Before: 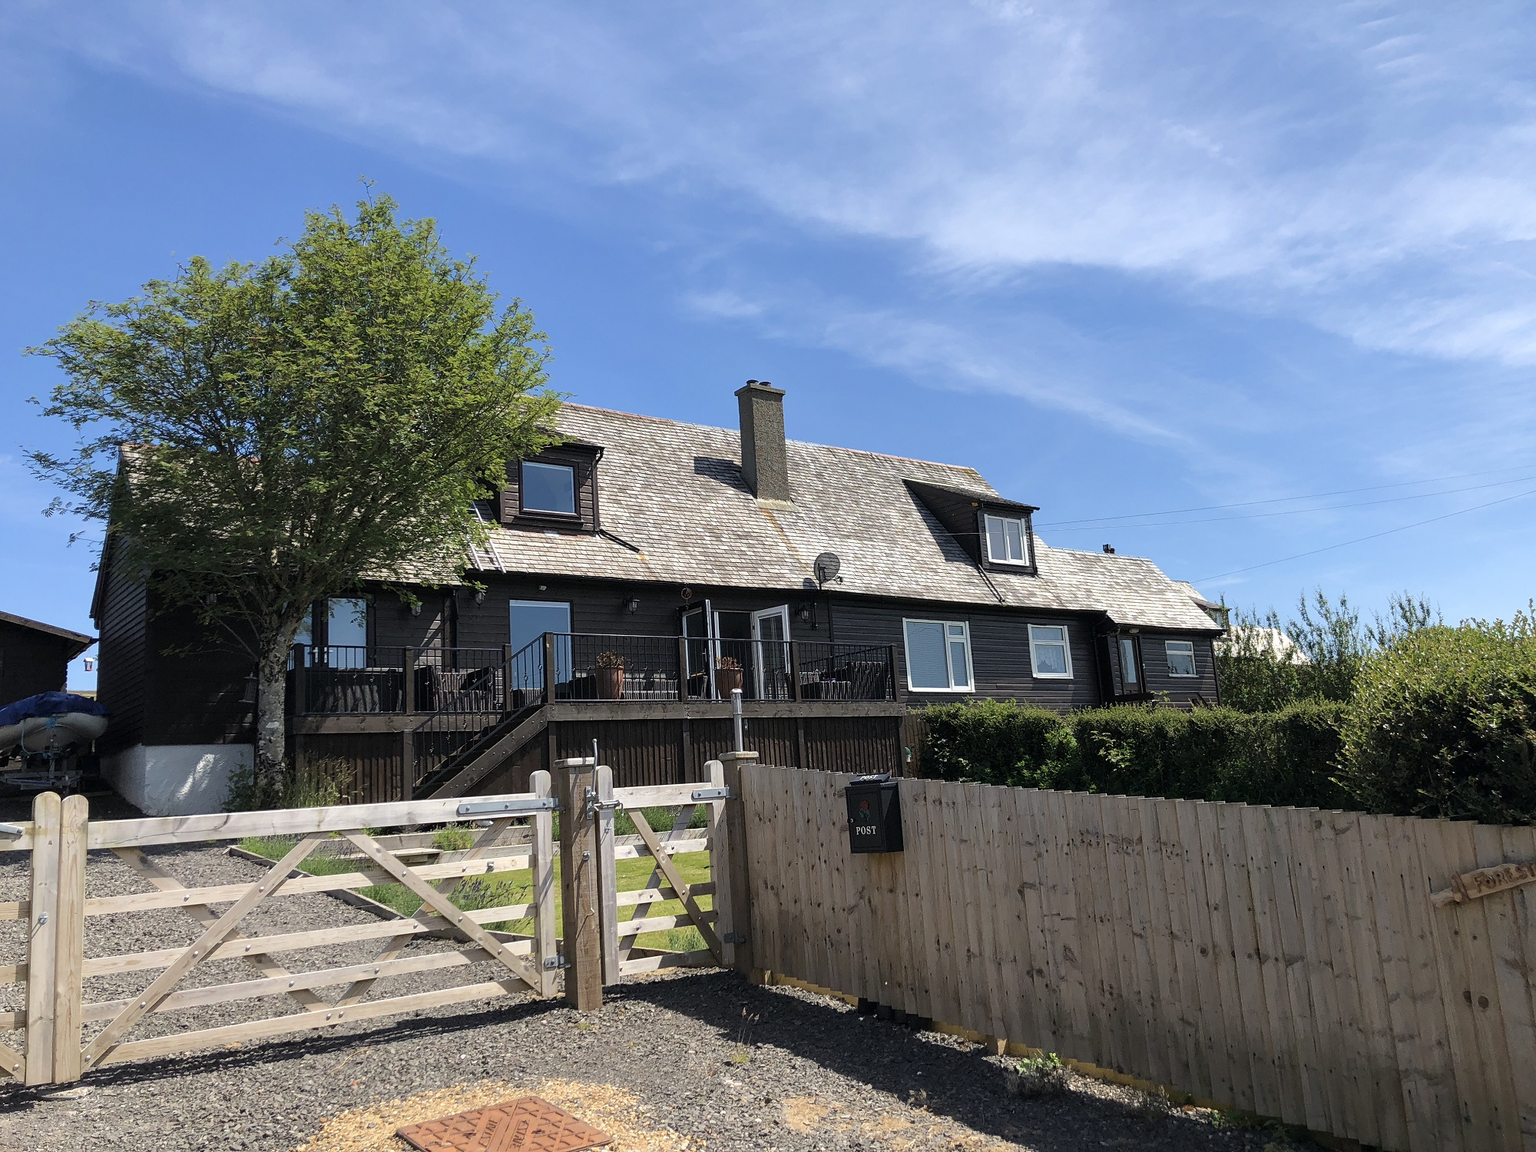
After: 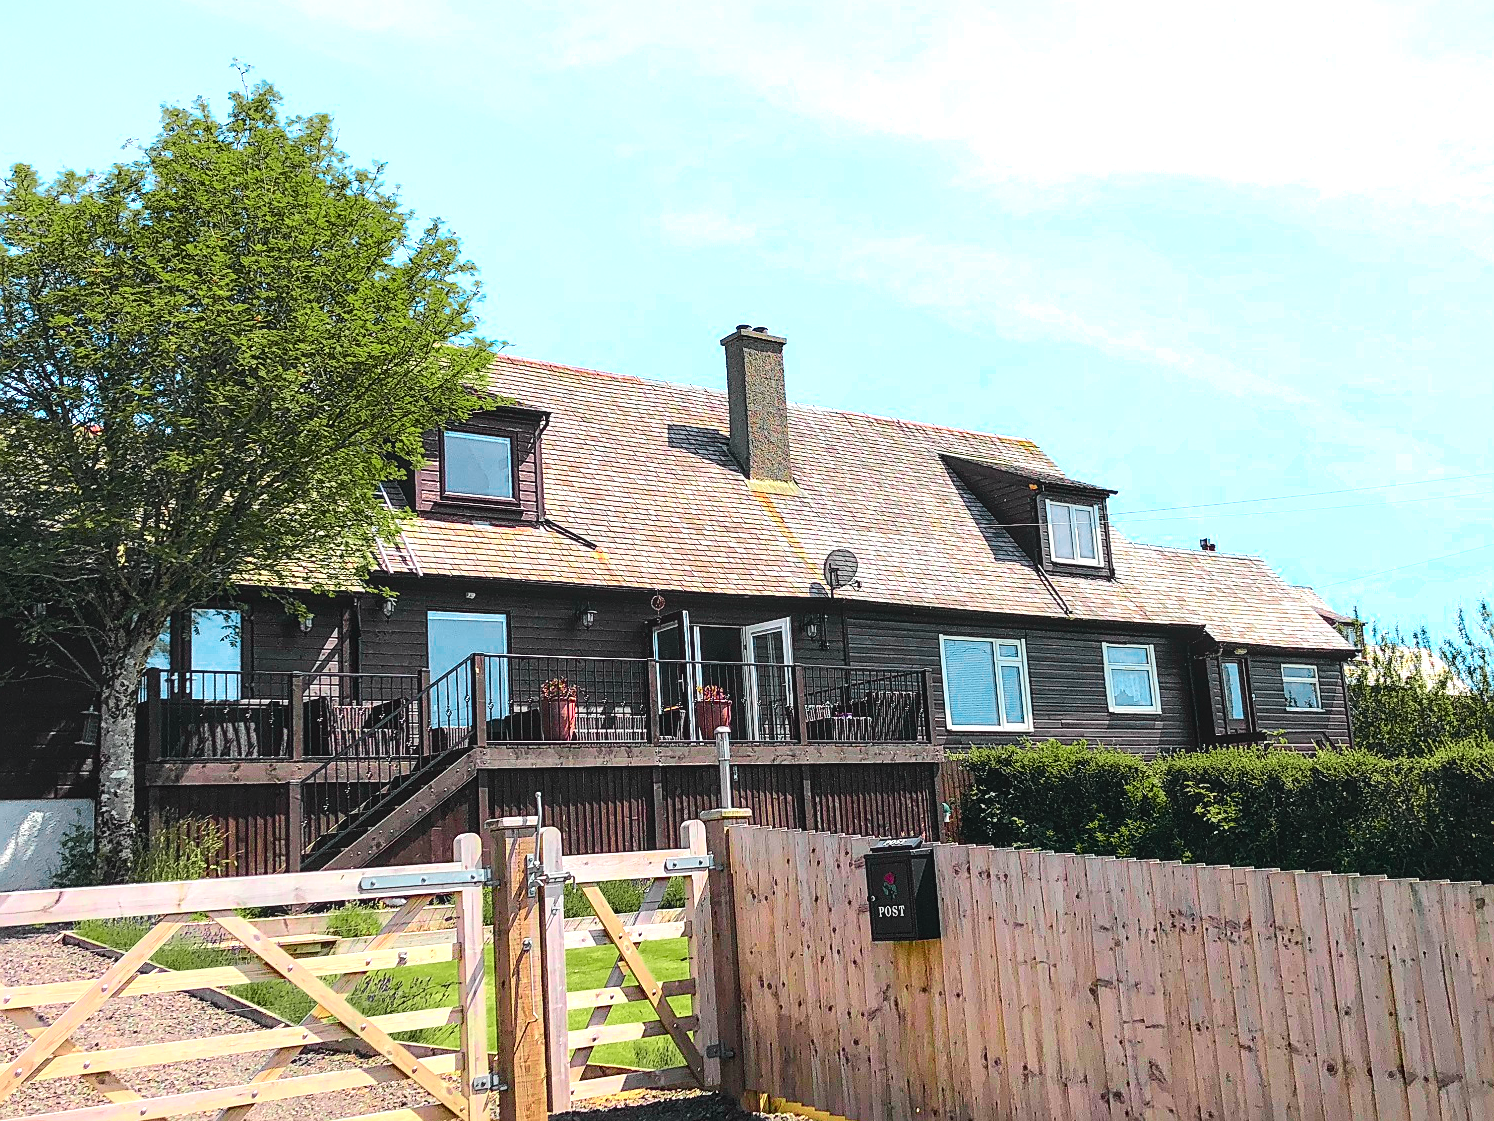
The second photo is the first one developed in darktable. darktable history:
tone curve: curves: ch0 [(0, 0.014) (0.12, 0.096) (0.386, 0.49) (0.54, 0.684) (0.751, 0.855) (0.89, 0.943) (0.998, 0.989)]; ch1 [(0, 0) (0.133, 0.099) (0.437, 0.41) (0.5, 0.5) (0.517, 0.536) (0.548, 0.575) (0.582, 0.639) (0.627, 0.692) (0.836, 0.868) (1, 1)]; ch2 [(0, 0) (0.374, 0.341) (0.456, 0.443) (0.478, 0.49) (0.501, 0.5) (0.528, 0.538) (0.55, 0.6) (0.572, 0.633) (0.702, 0.775) (1, 1)], color space Lab, independent channels, preserve colors none
color zones: curves: ch0 [(0, 0.533) (0.126, 0.533) (0.234, 0.533) (0.368, 0.357) (0.5, 0.5) (0.625, 0.5) (0.74, 0.637) (0.875, 0.5)]; ch1 [(0.004, 0.708) (0.129, 0.662) (0.25, 0.5) (0.375, 0.331) (0.496, 0.396) (0.625, 0.649) (0.739, 0.26) (0.875, 0.5) (1, 0.478)]; ch2 [(0, 0.409) (0.132, 0.403) (0.236, 0.558) (0.379, 0.448) (0.5, 0.5) (0.625, 0.5) (0.691, 0.39) (0.875, 0.5)]
crop and rotate: left 11.831%, top 11.346%, right 13.429%, bottom 13.899%
local contrast: detail 117%
exposure: black level correction -0.002, exposure 0.54 EV, compensate highlight preservation false
contrast brightness saturation: contrast -0.02, brightness -0.01, saturation 0.03
sharpen: amount 0.55
